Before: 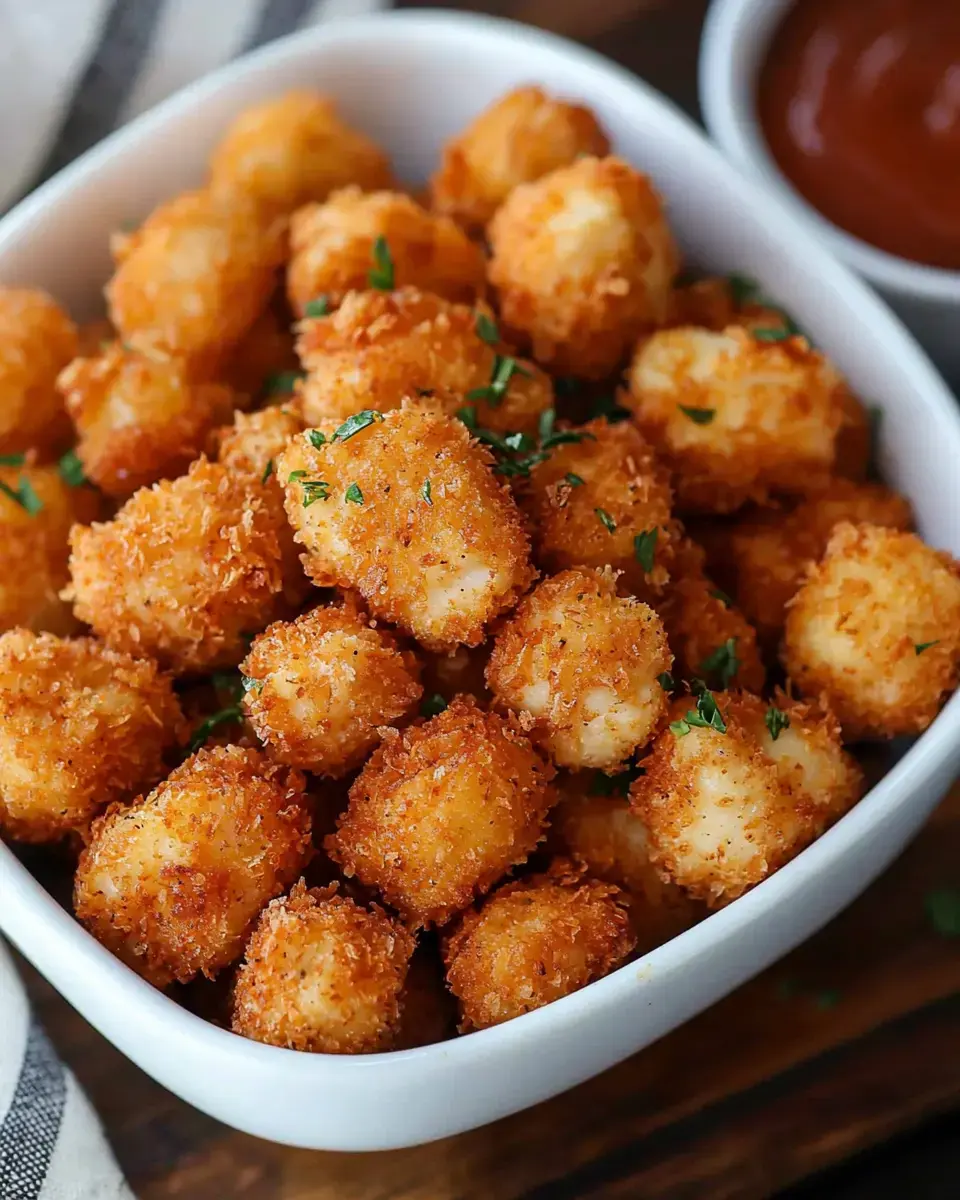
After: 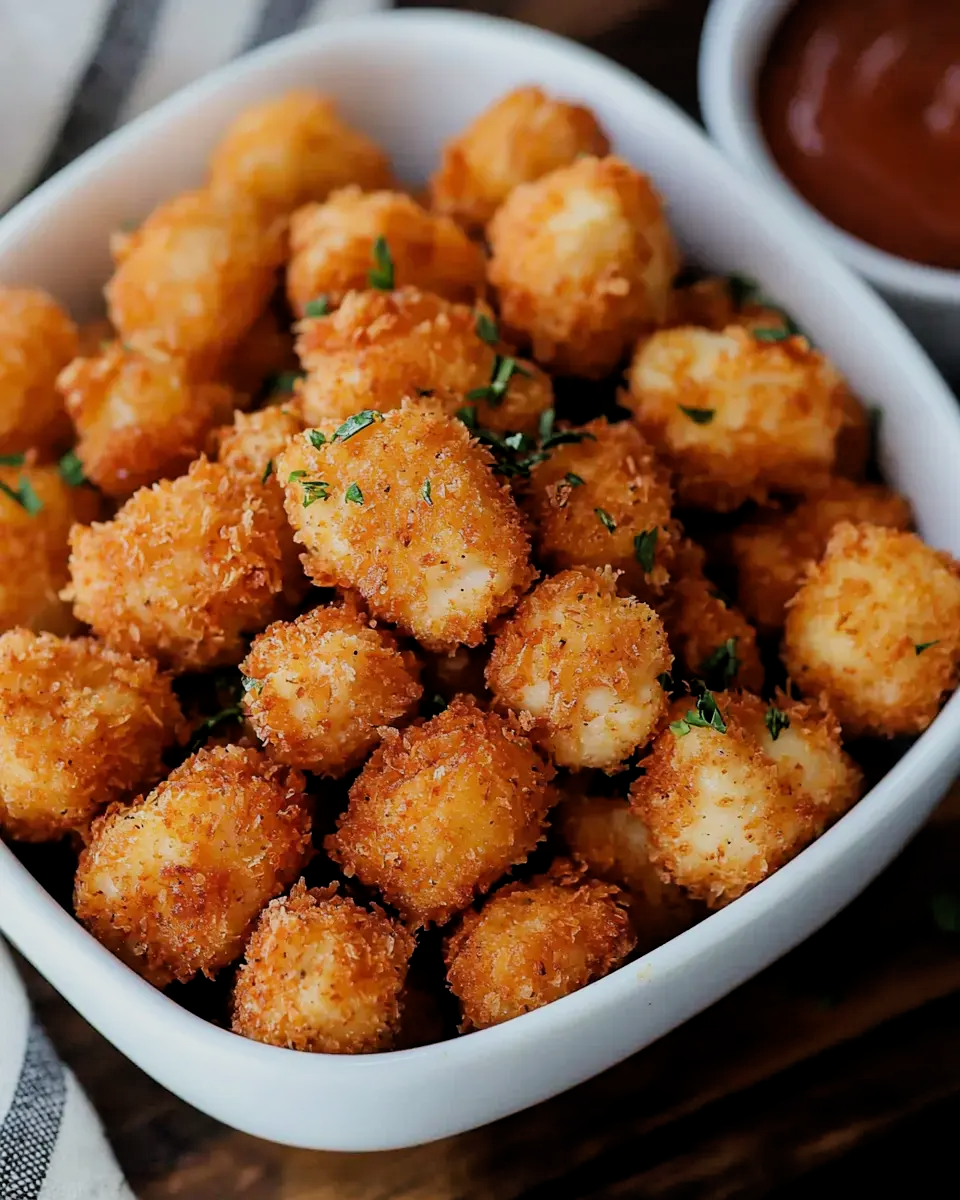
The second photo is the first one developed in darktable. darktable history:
filmic rgb: black relative exposure -7.76 EV, white relative exposure 4.42 EV, target black luminance 0%, hardness 3.75, latitude 50.72%, contrast 1.077, highlights saturation mix 8.91%, shadows ↔ highlights balance -0.215%
